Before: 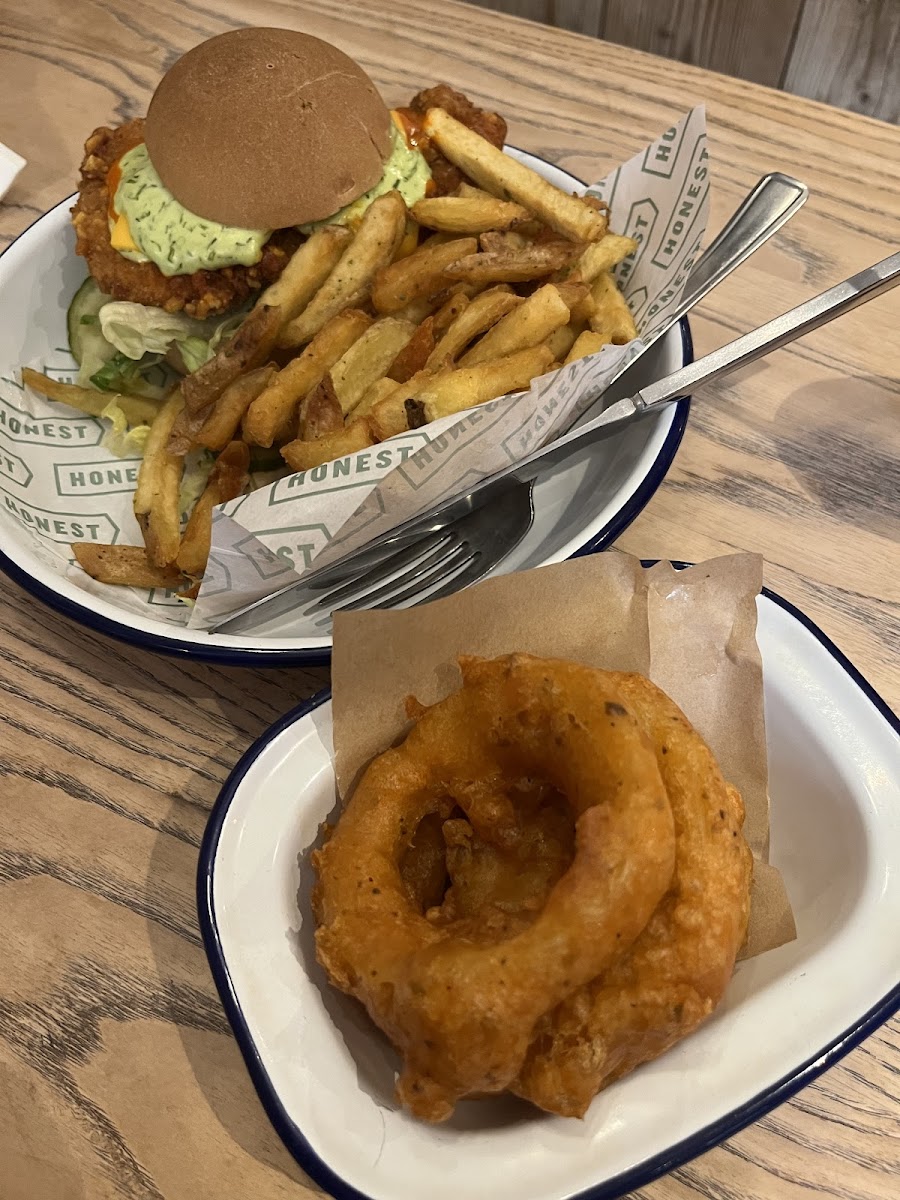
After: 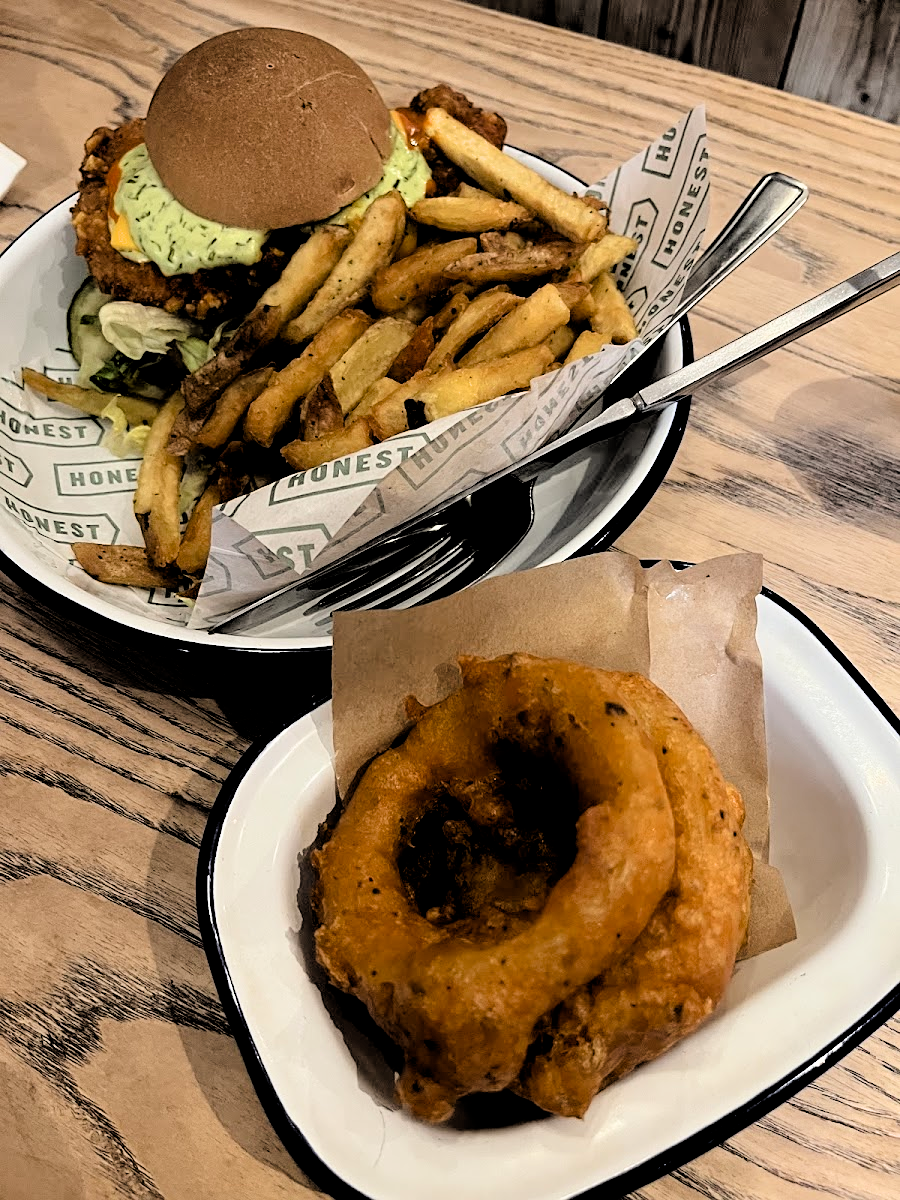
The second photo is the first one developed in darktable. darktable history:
filmic rgb: middle gray luminance 13.61%, black relative exposure -1.85 EV, white relative exposure 3.07 EV, threshold 5.99 EV, target black luminance 0%, hardness 1.78, latitude 58.36%, contrast 1.716, highlights saturation mix 3.61%, shadows ↔ highlights balance -37.33%, enable highlight reconstruction true
sharpen: amount 0.202
